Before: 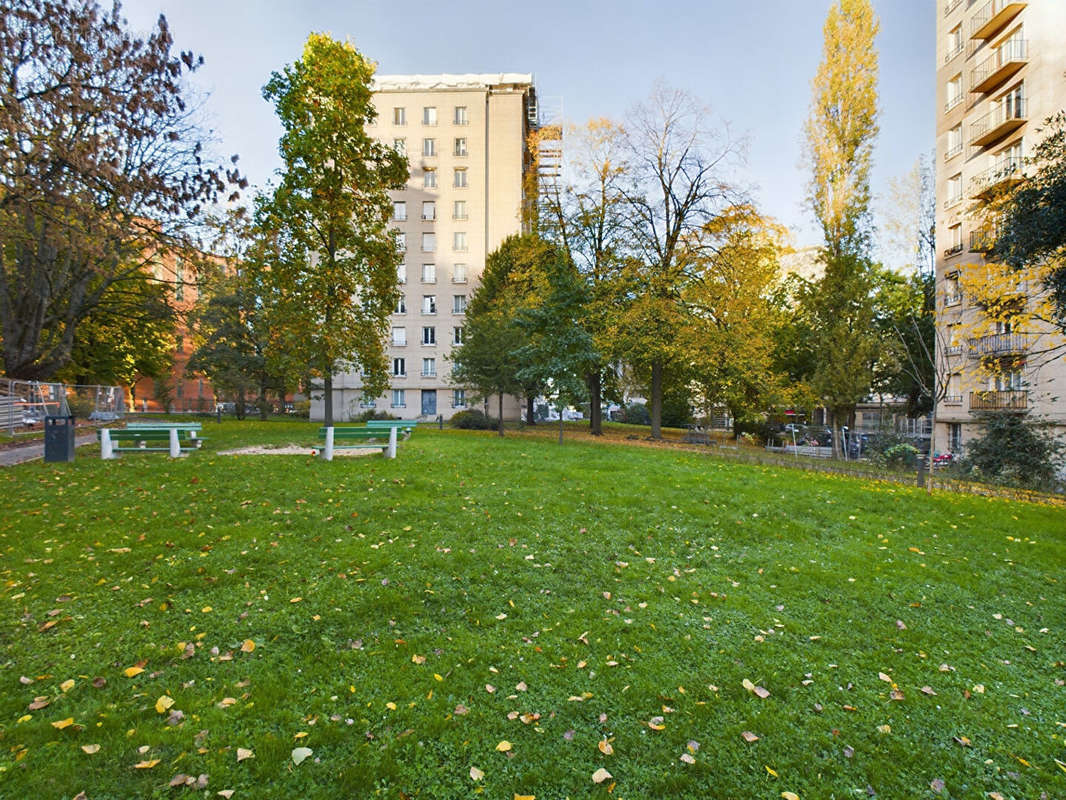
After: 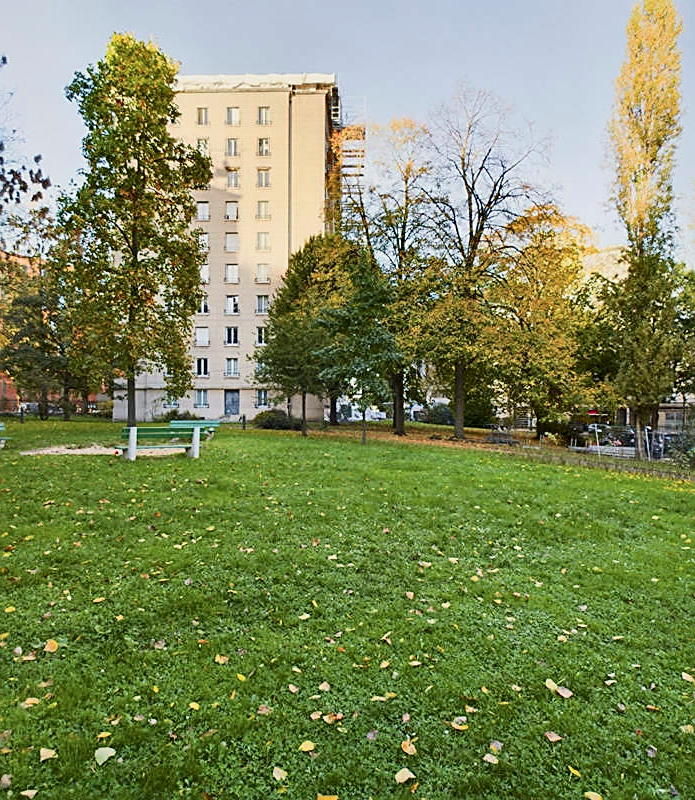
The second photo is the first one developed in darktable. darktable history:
contrast brightness saturation: saturation -0.055
crop and rotate: left 18.484%, right 16.279%
tone curve: curves: ch0 [(0, 0) (0.091, 0.074) (0.184, 0.168) (0.491, 0.519) (0.748, 0.765) (1, 0.919)]; ch1 [(0, 0) (0.179, 0.173) (0.322, 0.32) (0.424, 0.424) (0.502, 0.504) (0.56, 0.578) (0.631, 0.667) (0.777, 0.806) (1, 1)]; ch2 [(0, 0) (0.434, 0.447) (0.483, 0.487) (0.547, 0.564) (0.676, 0.673) (1, 1)], color space Lab, independent channels, preserve colors none
local contrast: mode bilateral grid, contrast 24, coarseness 51, detail 123%, midtone range 0.2
sharpen: on, module defaults
